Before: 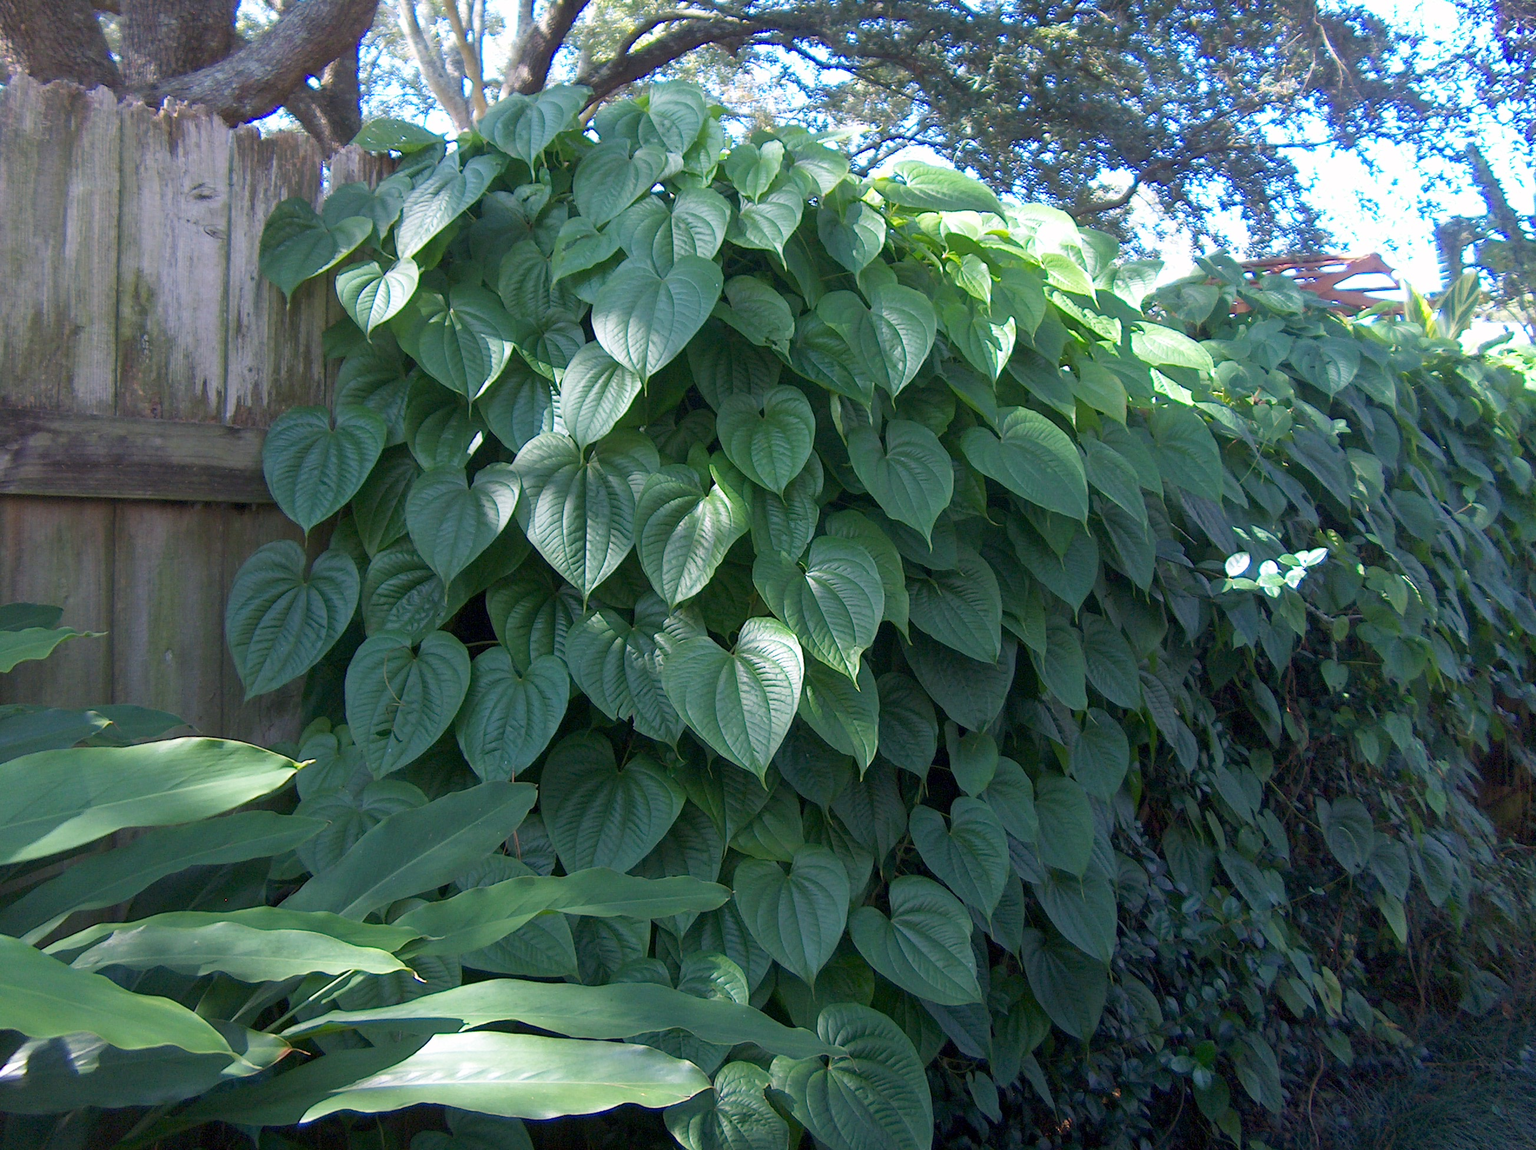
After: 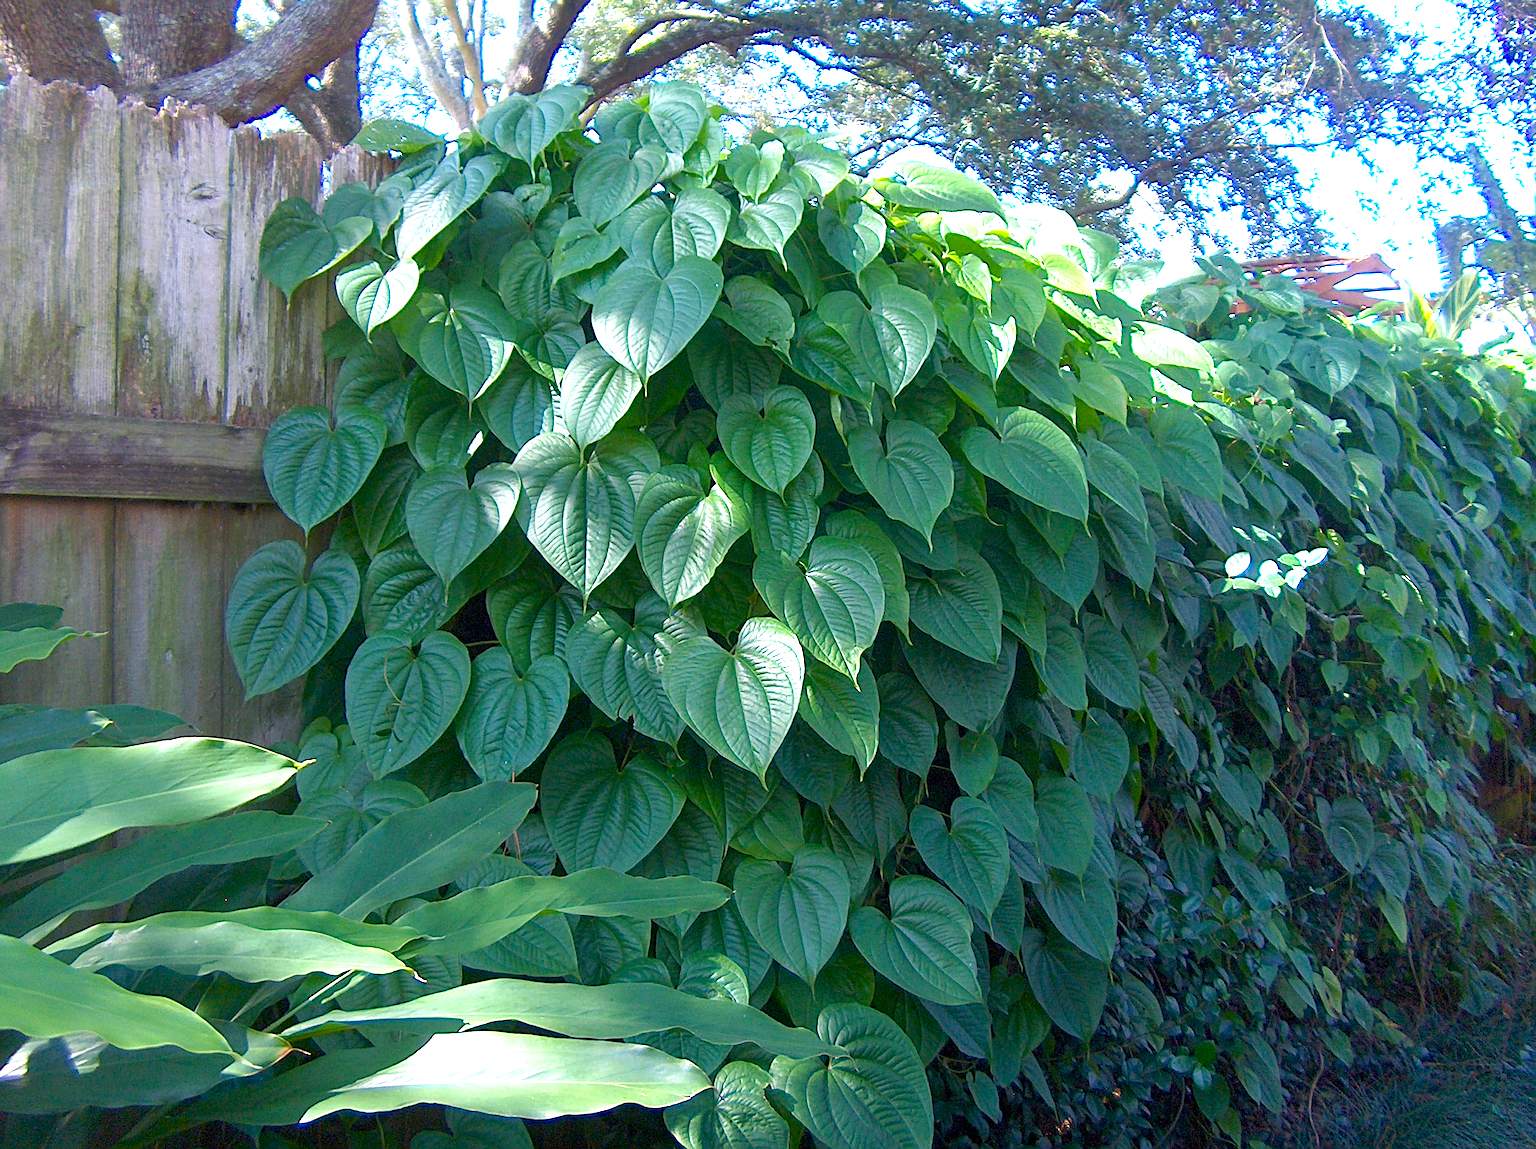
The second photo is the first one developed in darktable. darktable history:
color balance rgb: perceptual saturation grading › global saturation 35%, perceptual saturation grading › highlights -25%, perceptual saturation grading › shadows 25%, global vibrance 10%
sharpen: radius 2.767
exposure: black level correction 0, exposure 0.7 EV, compensate exposure bias true, compensate highlight preservation false
